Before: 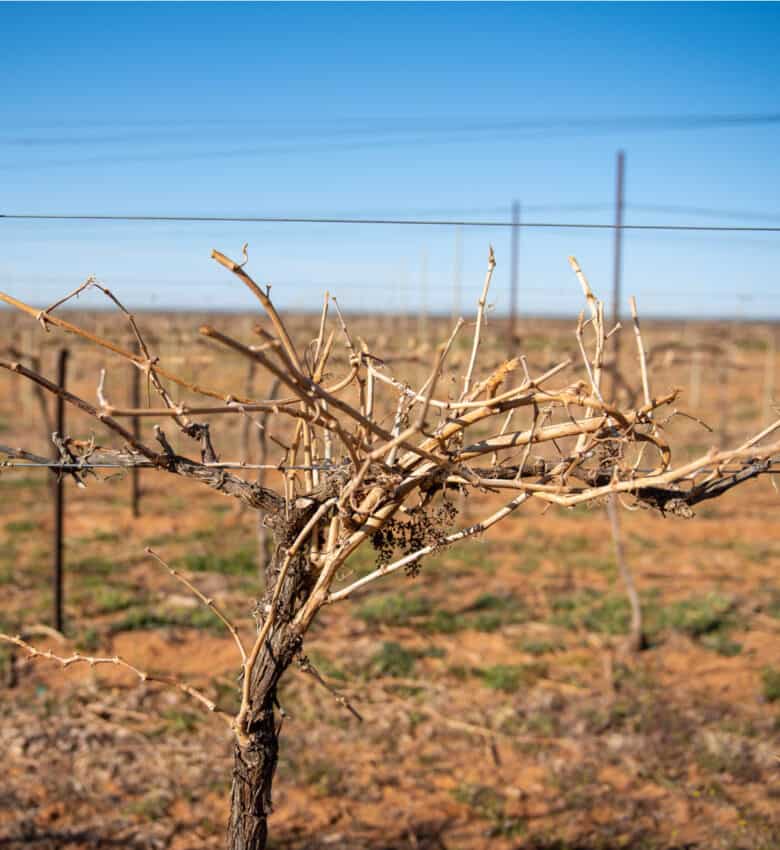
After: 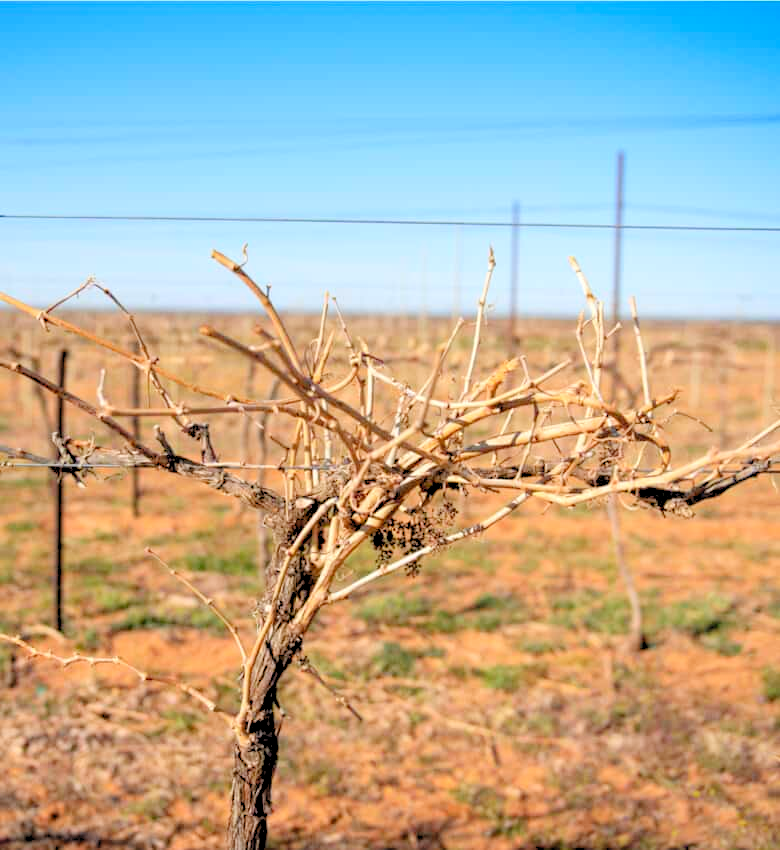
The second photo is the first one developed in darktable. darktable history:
levels: levels [0.072, 0.414, 0.976]
exposure: compensate highlight preservation false
